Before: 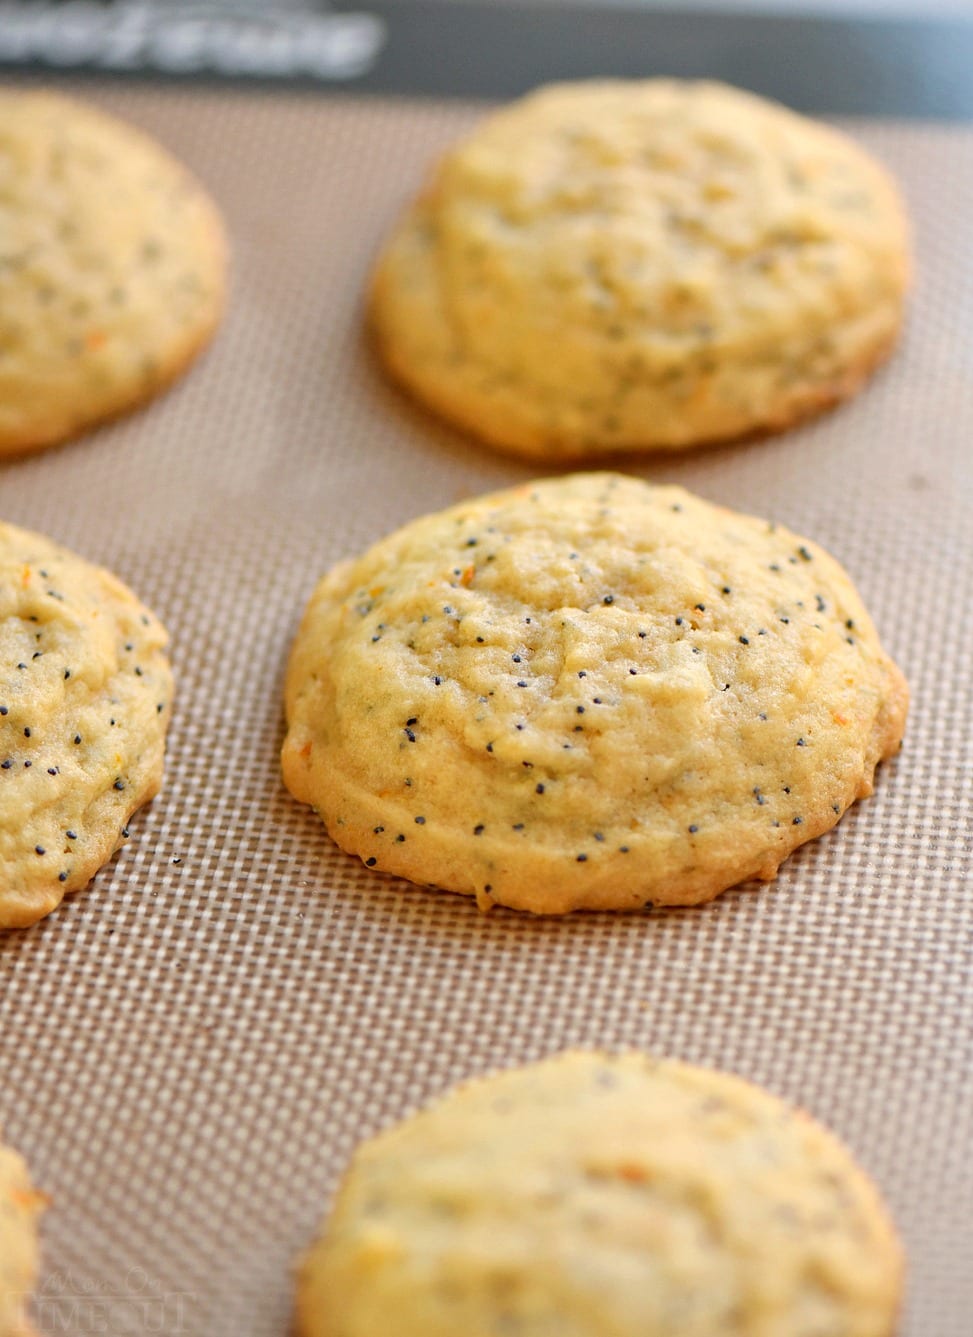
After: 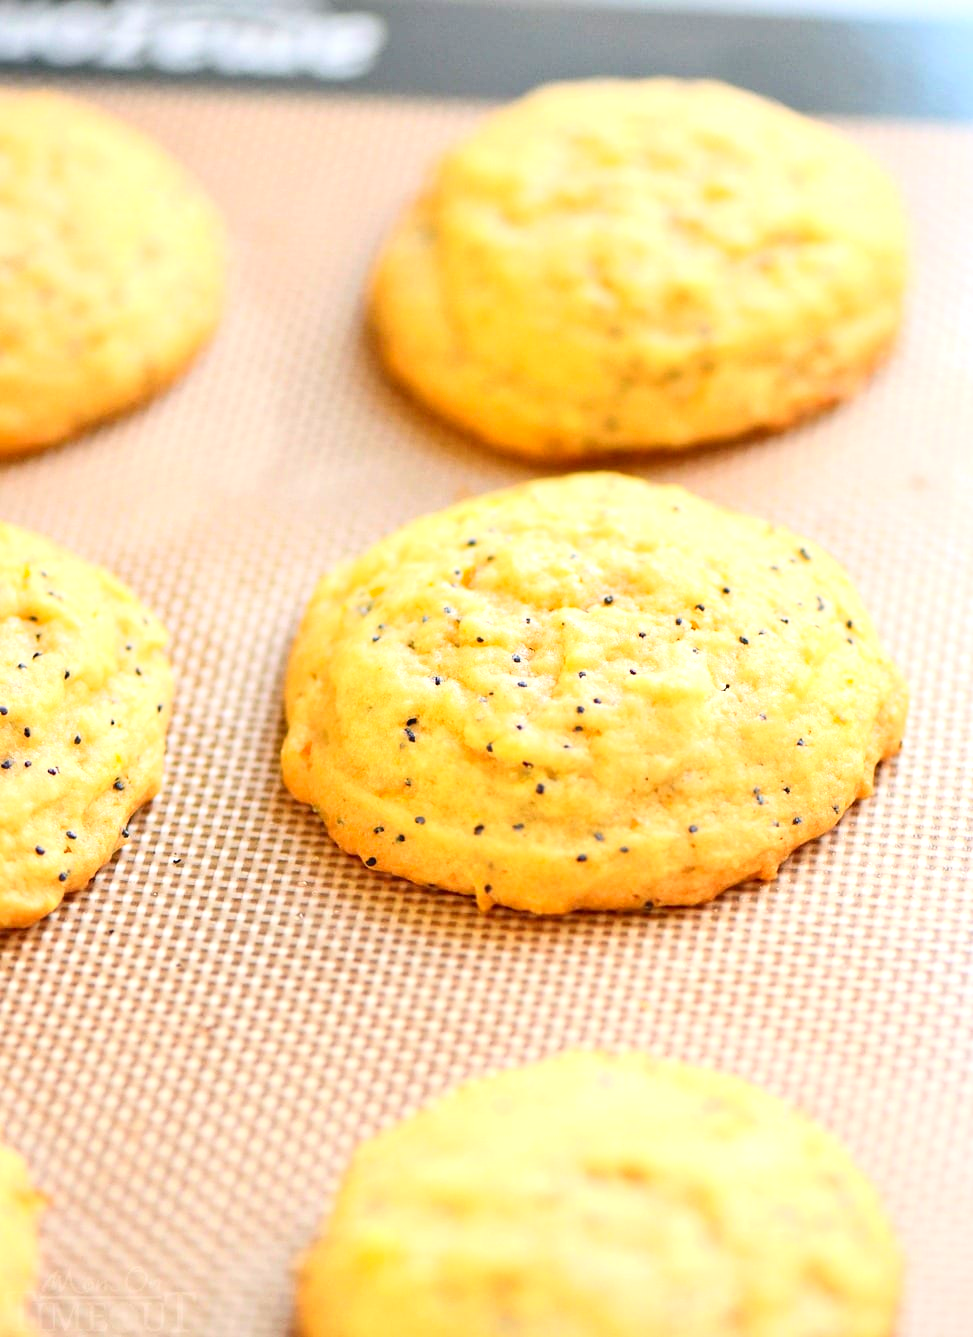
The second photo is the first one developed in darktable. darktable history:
contrast brightness saturation: contrast 0.197, brightness 0.158, saturation 0.223
exposure: black level correction 0, exposure 0.697 EV, compensate exposure bias true, compensate highlight preservation false
